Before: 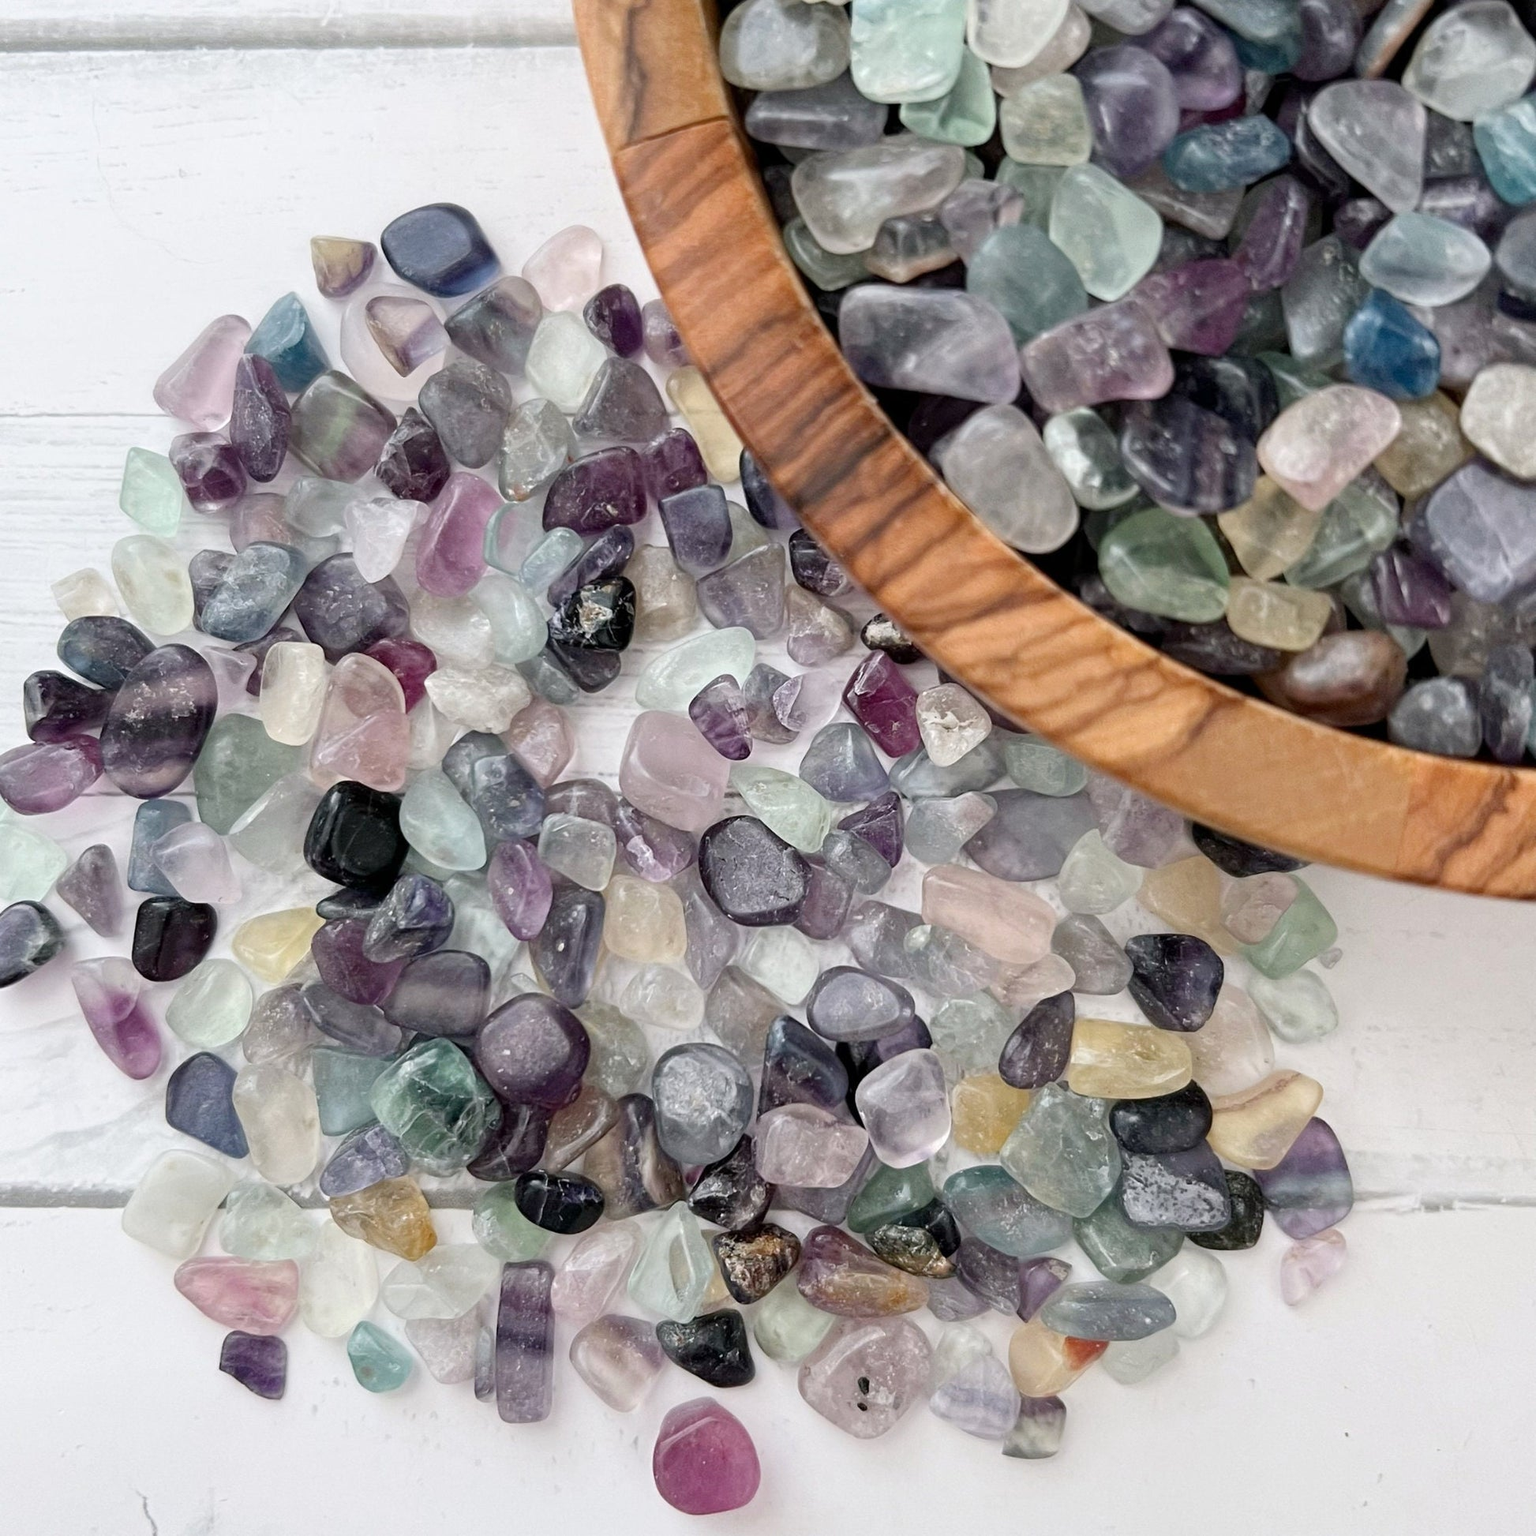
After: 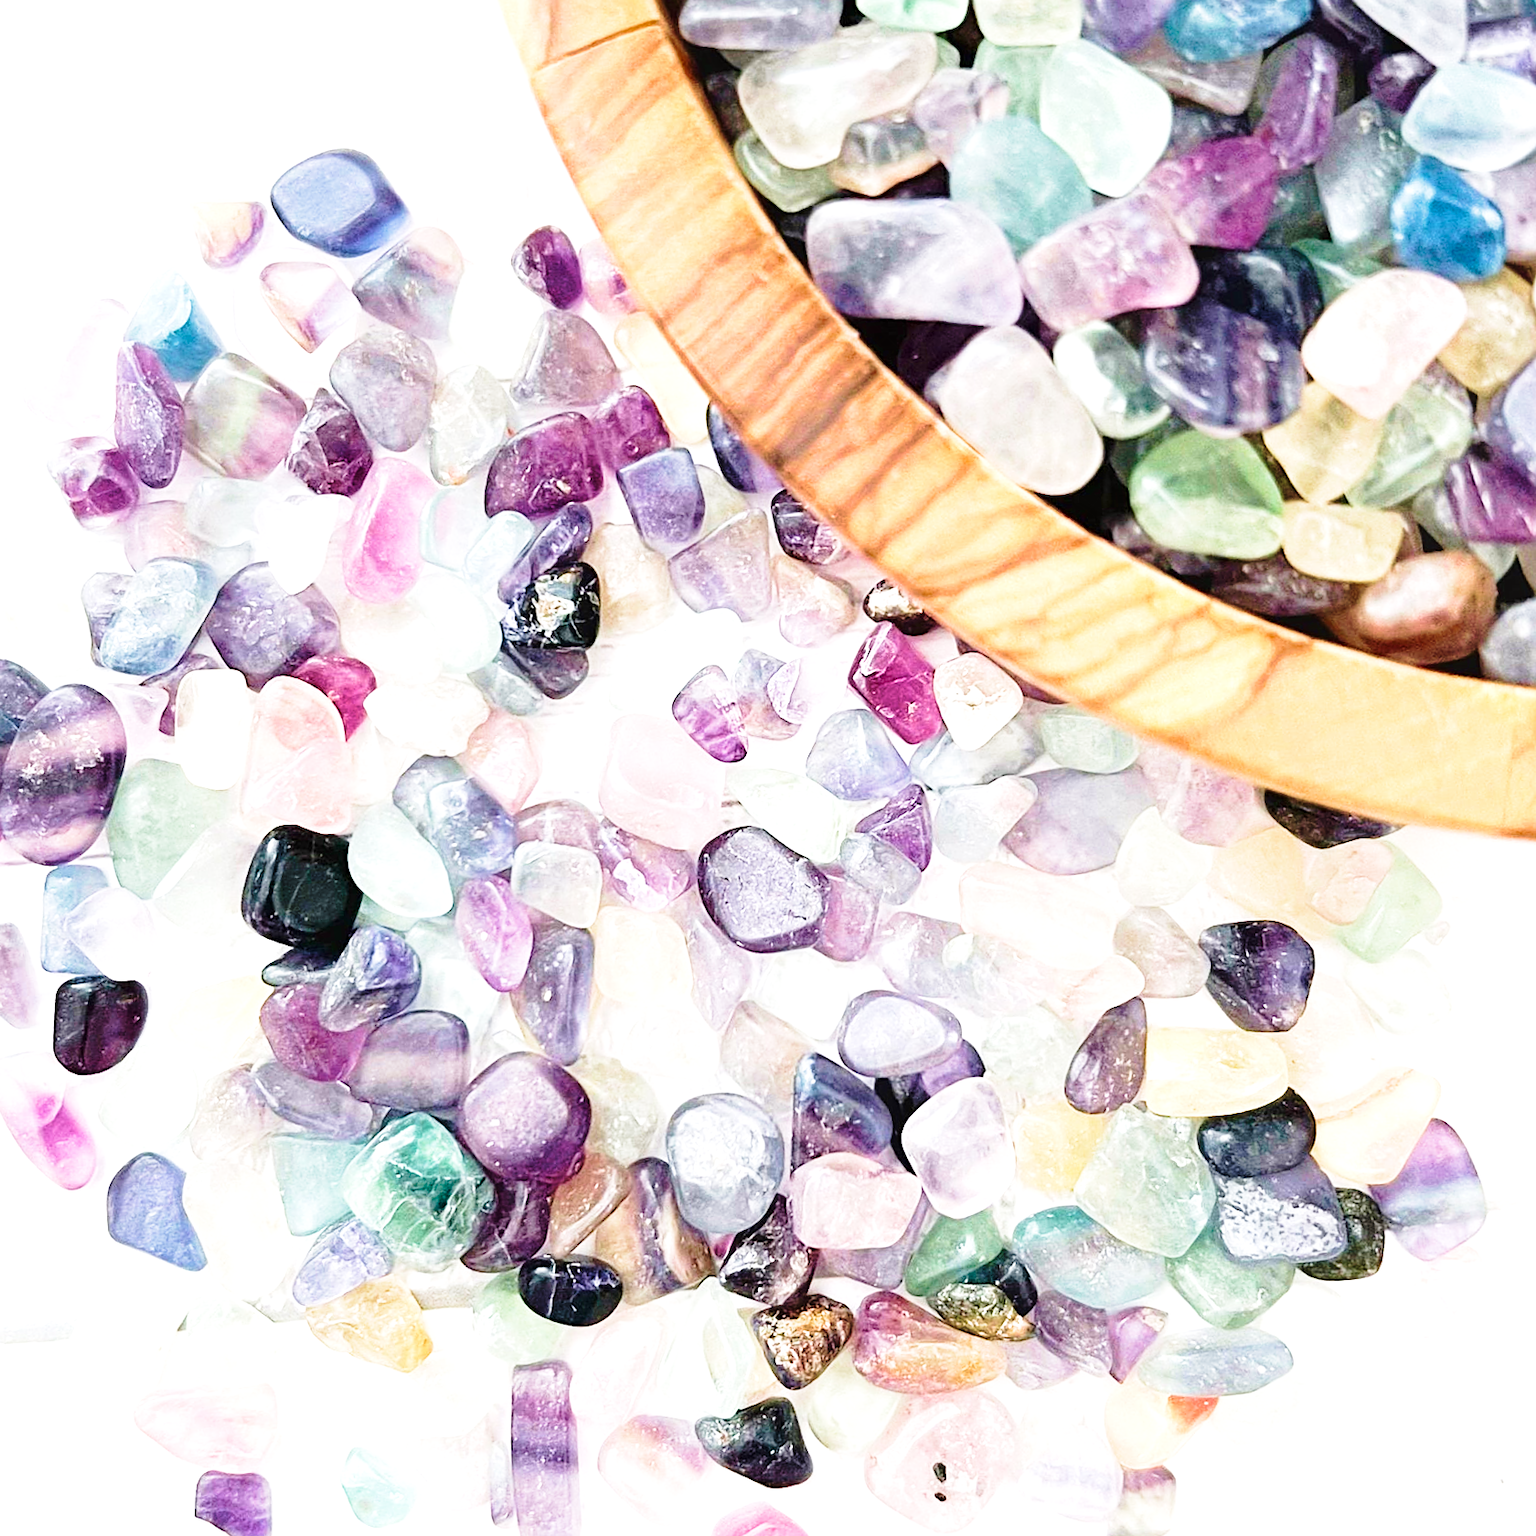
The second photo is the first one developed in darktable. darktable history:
exposure: exposure 1.137 EV, compensate highlight preservation false
sharpen: on, module defaults
crop and rotate: left 10.071%, top 10.071%, right 10.02%, bottom 10.02%
velvia: strength 75%
base curve: curves: ch0 [(0, 0) (0.028, 0.03) (0.121, 0.232) (0.46, 0.748) (0.859, 0.968) (1, 1)], preserve colors none
contrast equalizer: octaves 7, y [[0.6 ×6], [0.55 ×6], [0 ×6], [0 ×6], [0 ×6]], mix -0.3
rotate and perspective: rotation -4.86°, automatic cropping off
